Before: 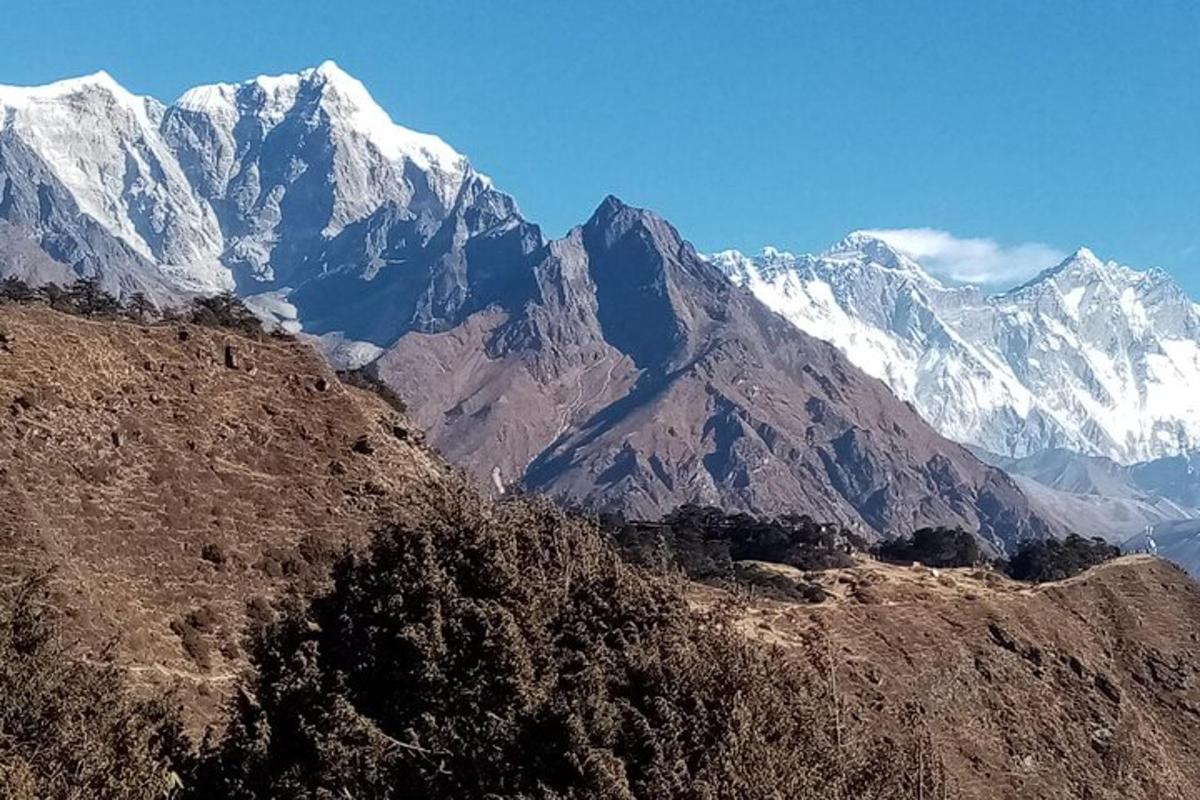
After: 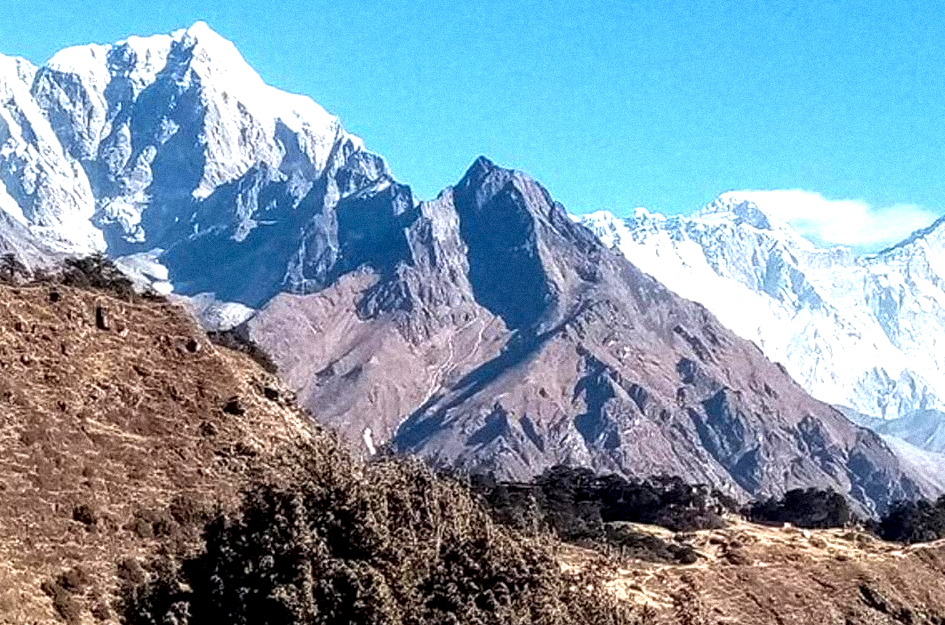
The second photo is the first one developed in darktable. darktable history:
exposure: exposure 0.785 EV, compensate highlight preservation false
local contrast: detail 135%, midtone range 0.75
crop and rotate: left 10.77%, top 5.1%, right 10.41%, bottom 16.76%
grain: mid-tones bias 0%
contrast brightness saturation: contrast 0.04, saturation 0.07
